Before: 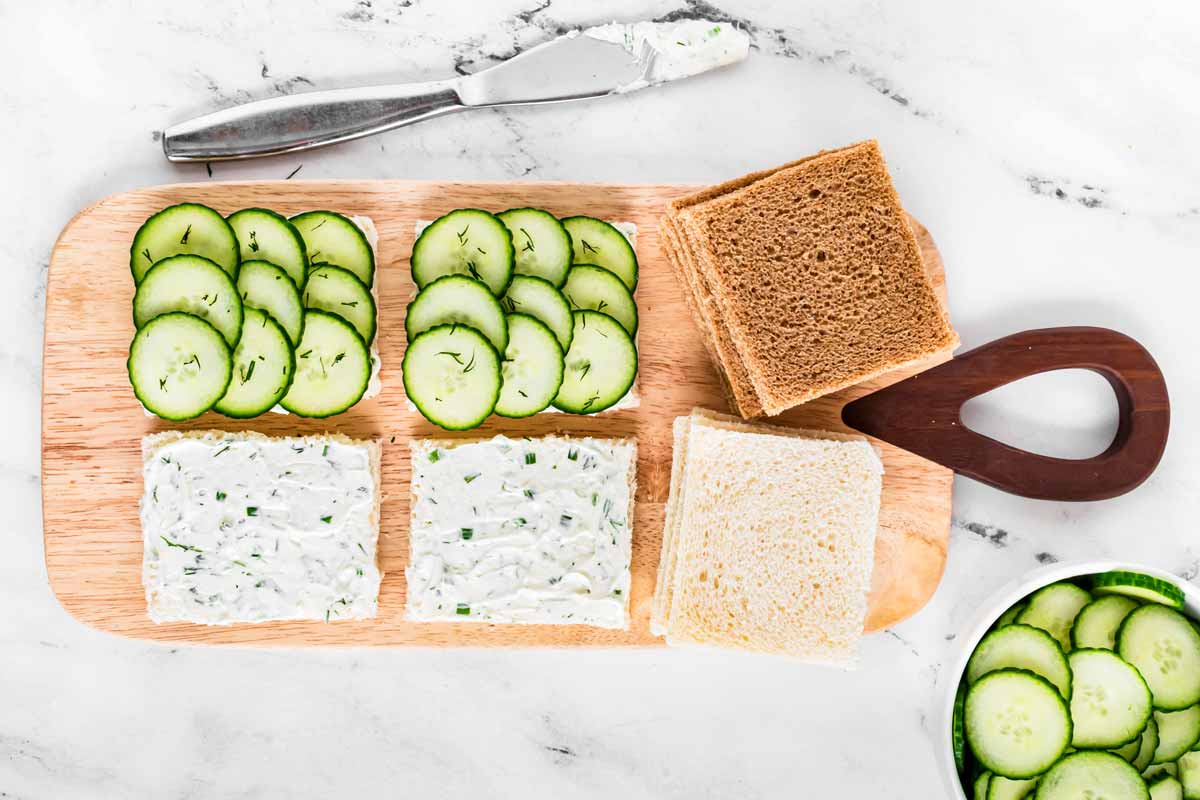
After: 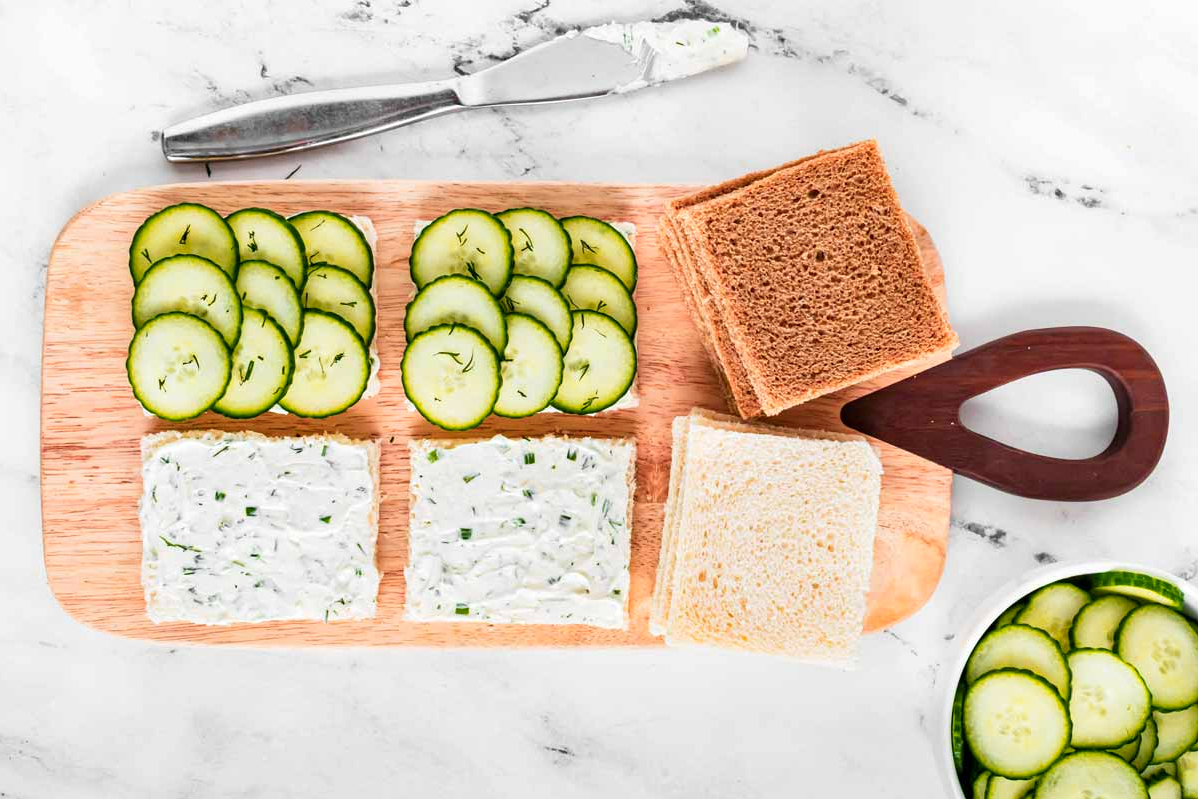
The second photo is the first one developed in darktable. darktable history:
crop: left 0.099%
color zones: curves: ch1 [(0.239, 0.552) (0.75, 0.5)]; ch2 [(0.25, 0.462) (0.749, 0.457)]
